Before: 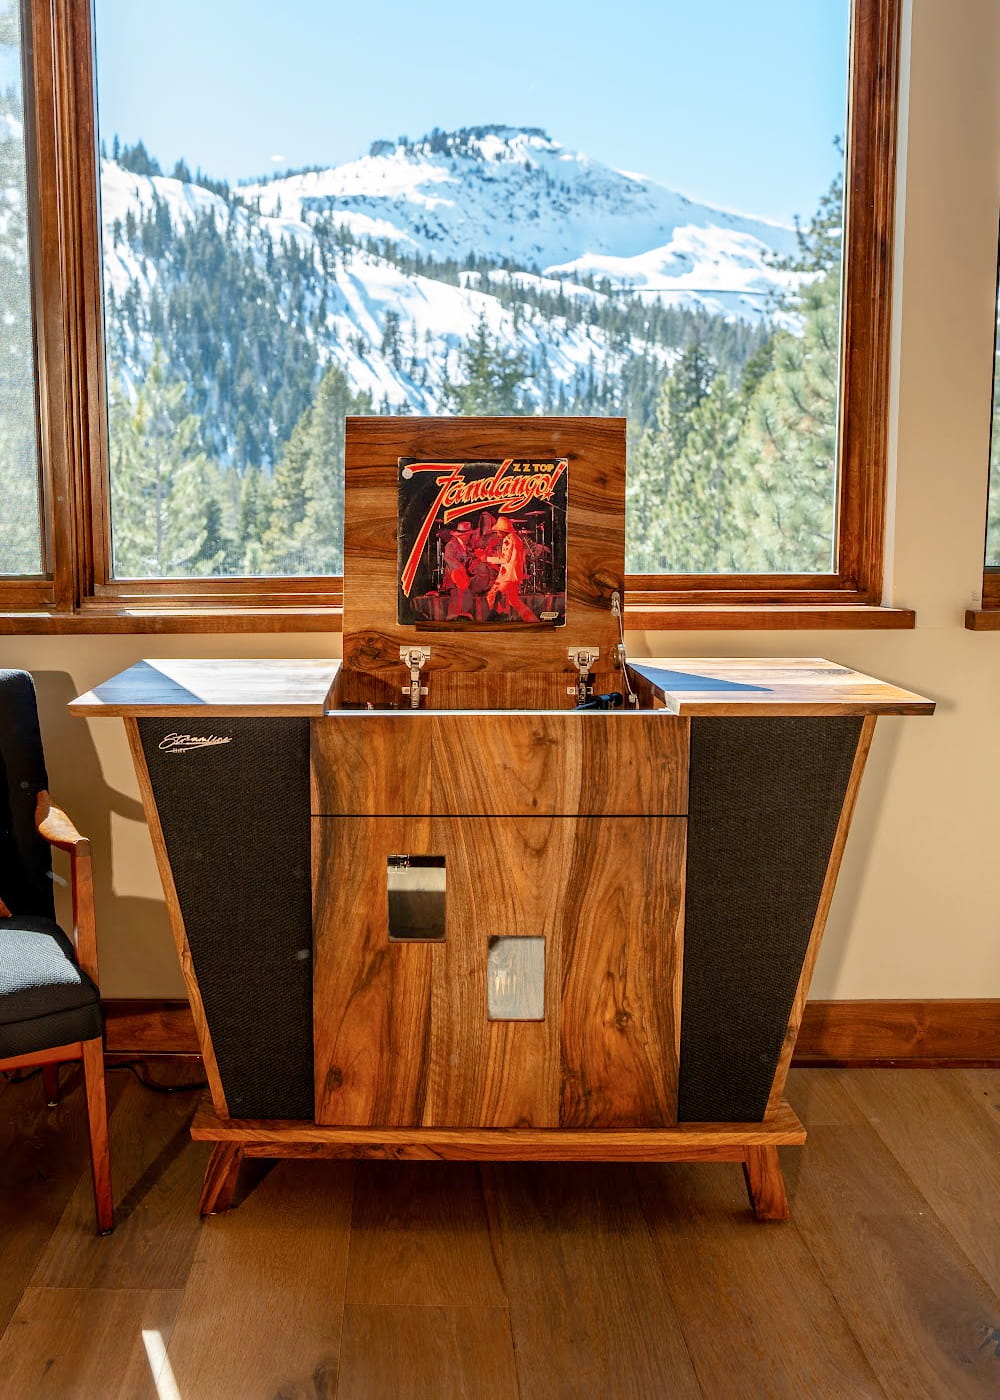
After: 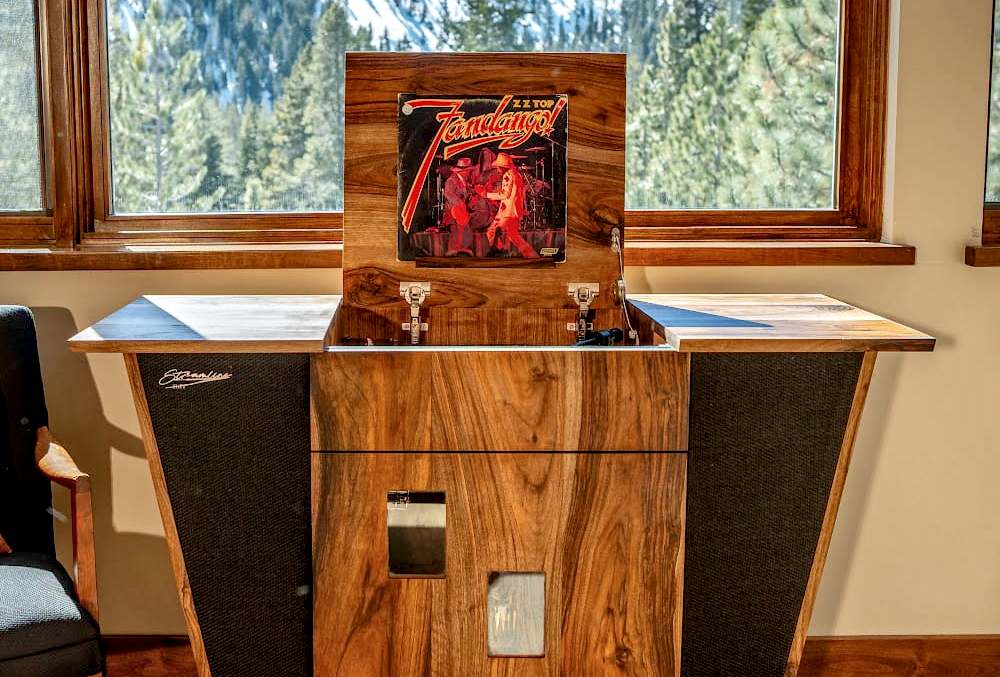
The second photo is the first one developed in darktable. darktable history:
local contrast: shadows 94%
shadows and highlights: radius 108.52, shadows 23.73, highlights -59.32, low approximation 0.01, soften with gaussian
white balance: red 0.986, blue 1.01
crop and rotate: top 26.056%, bottom 25.543%
